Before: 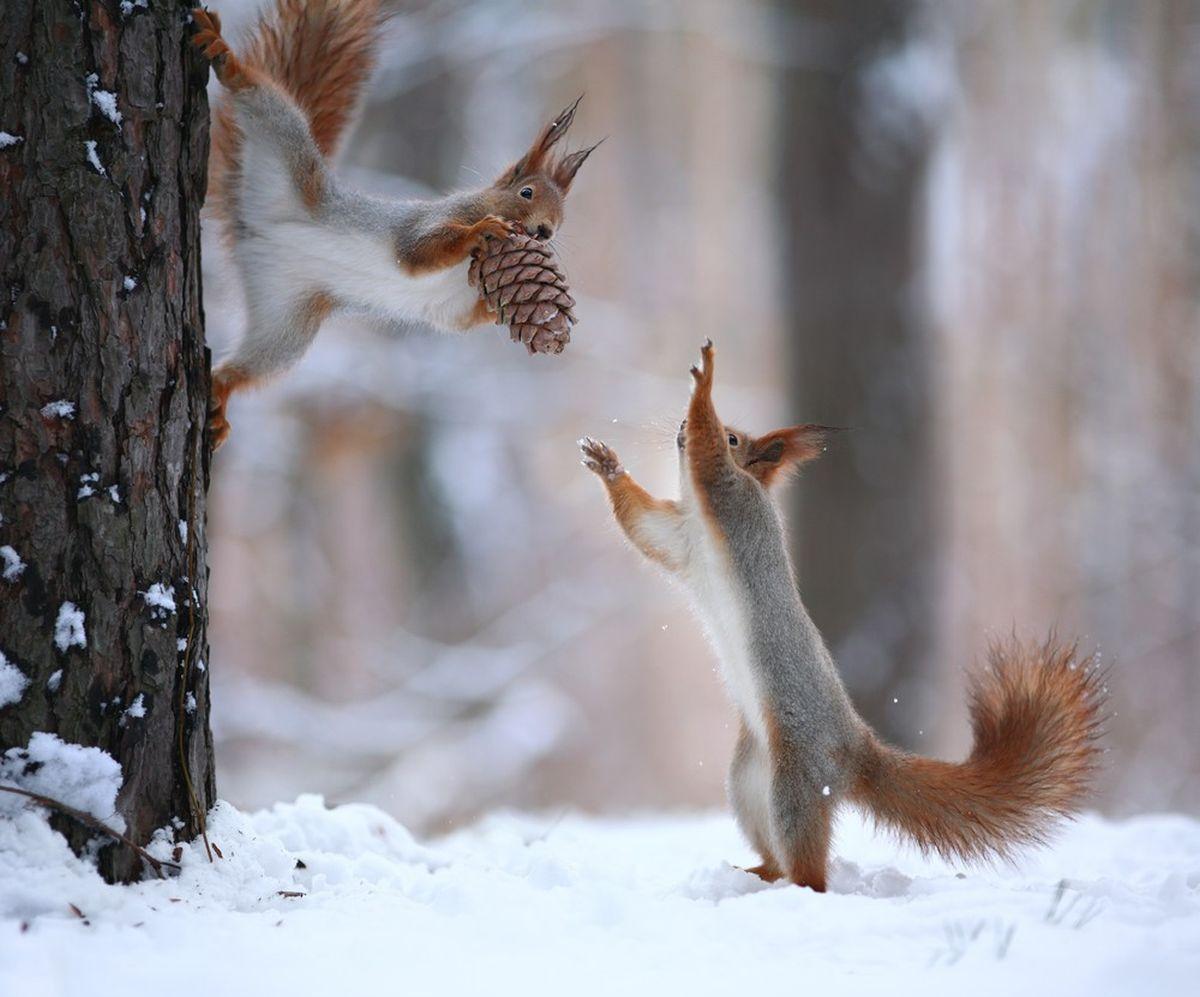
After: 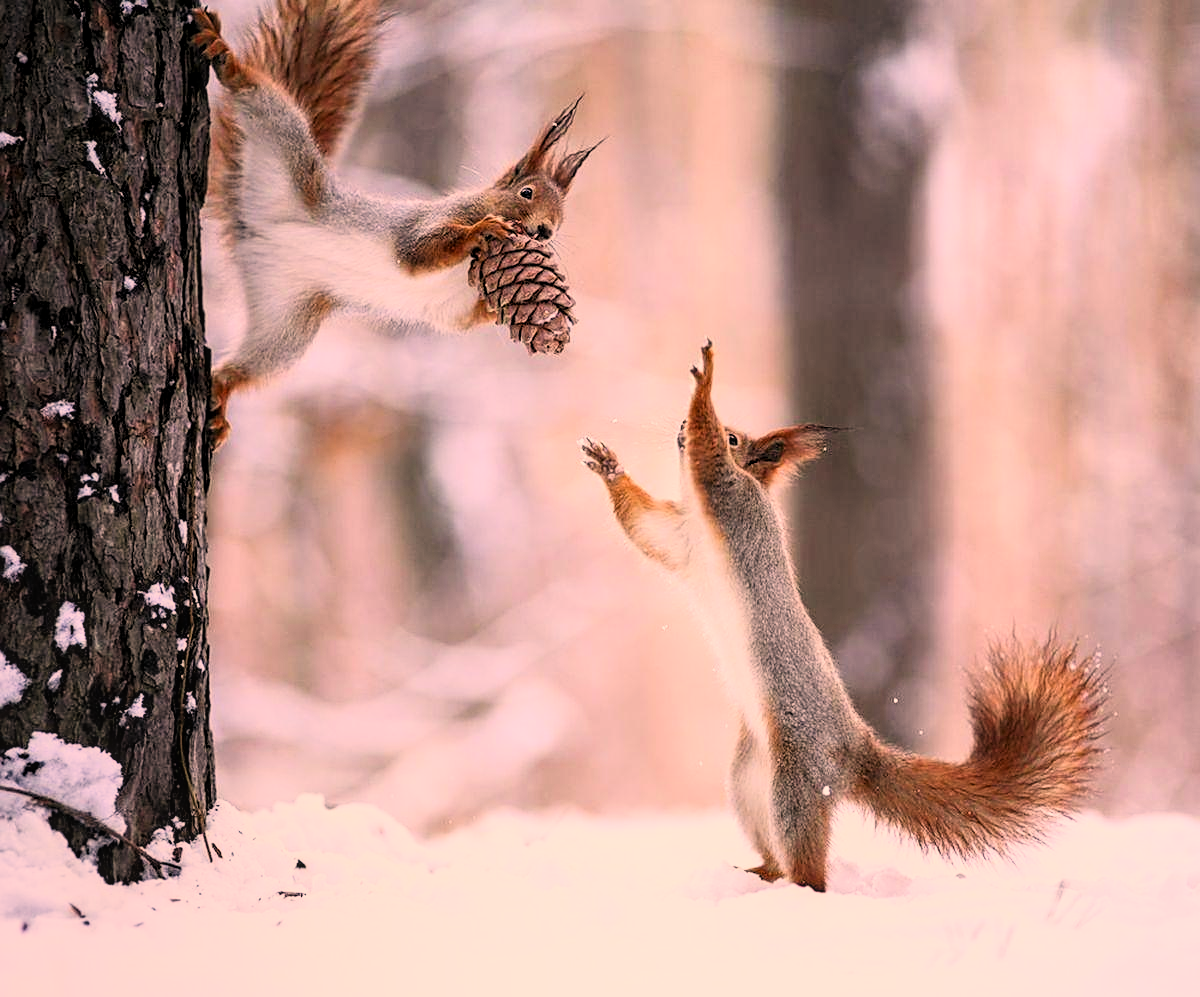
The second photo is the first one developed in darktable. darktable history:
color correction: highlights a* 21.16, highlights b* 19.61
sharpen: on, module defaults
tone curve: curves: ch0 [(0, 0) (0.082, 0.02) (0.129, 0.078) (0.275, 0.301) (0.67, 0.809) (1, 1)], color space Lab, linked channels, preserve colors none
sigmoid: contrast 1.22, skew 0.65
local contrast: on, module defaults
